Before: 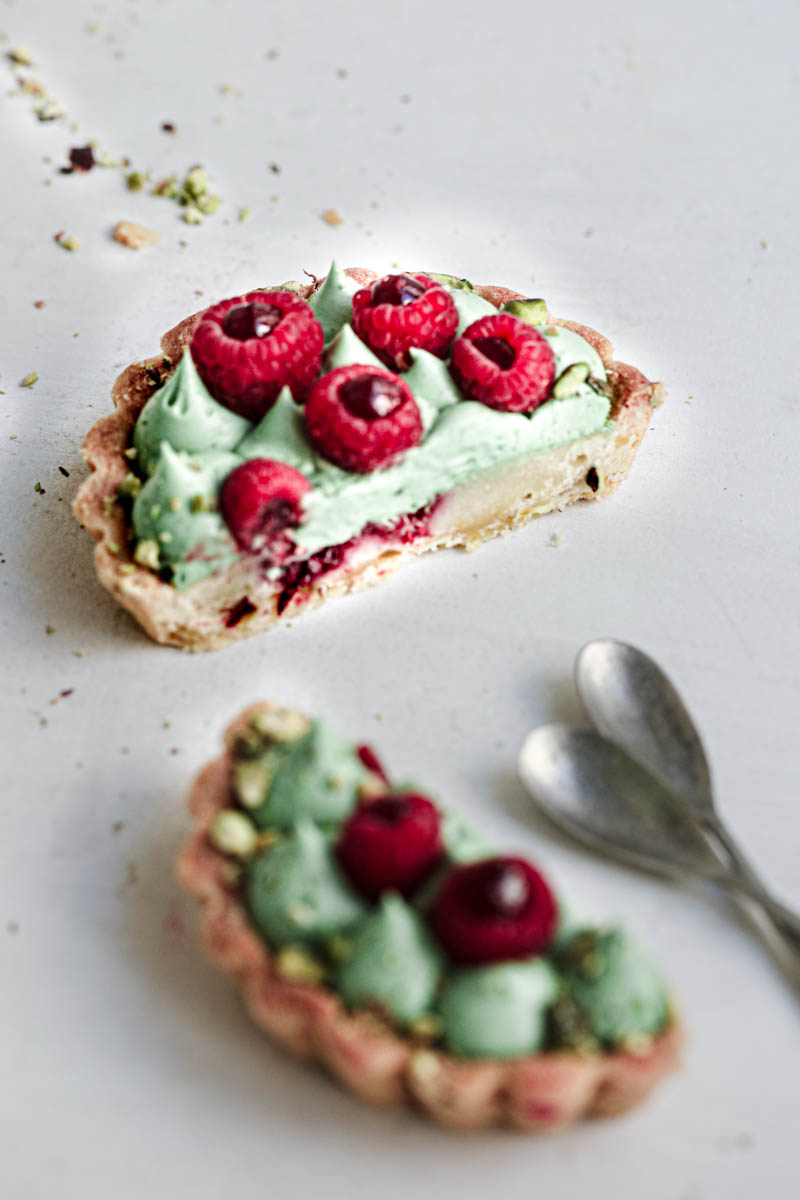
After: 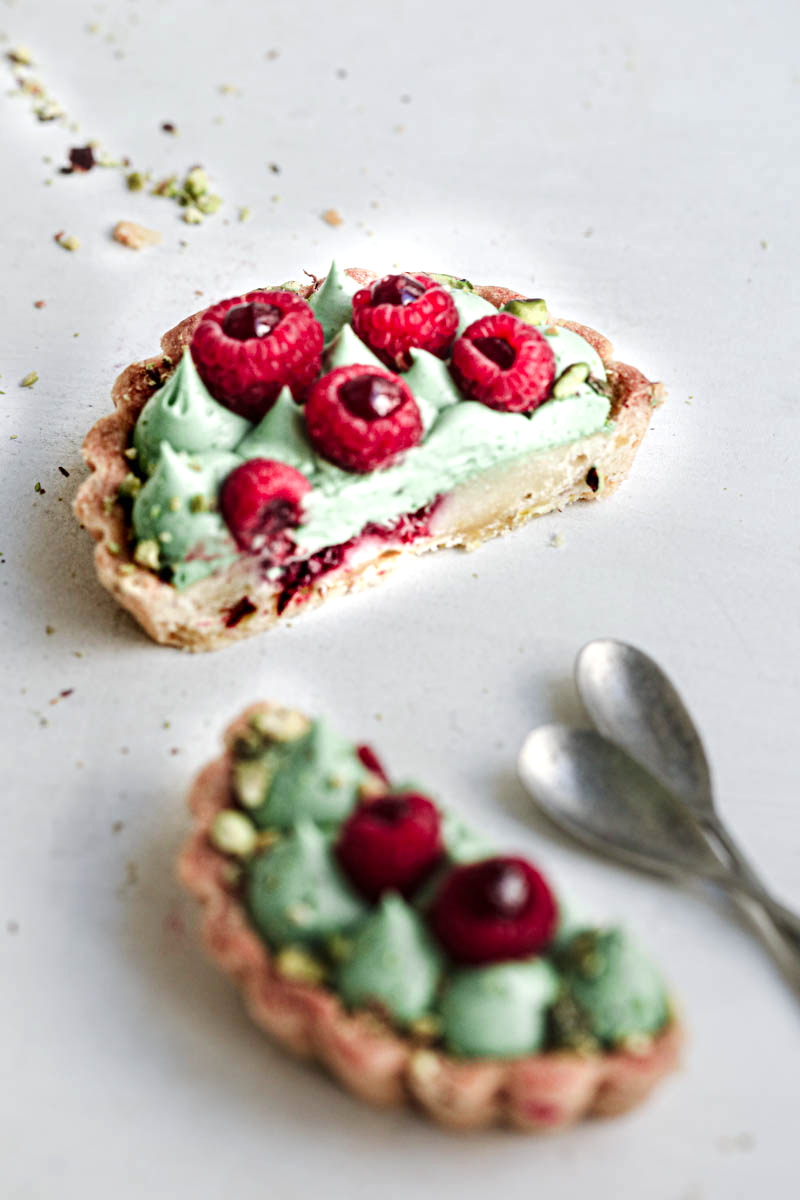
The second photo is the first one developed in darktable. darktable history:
levels: levels [0, 0.476, 0.951]
